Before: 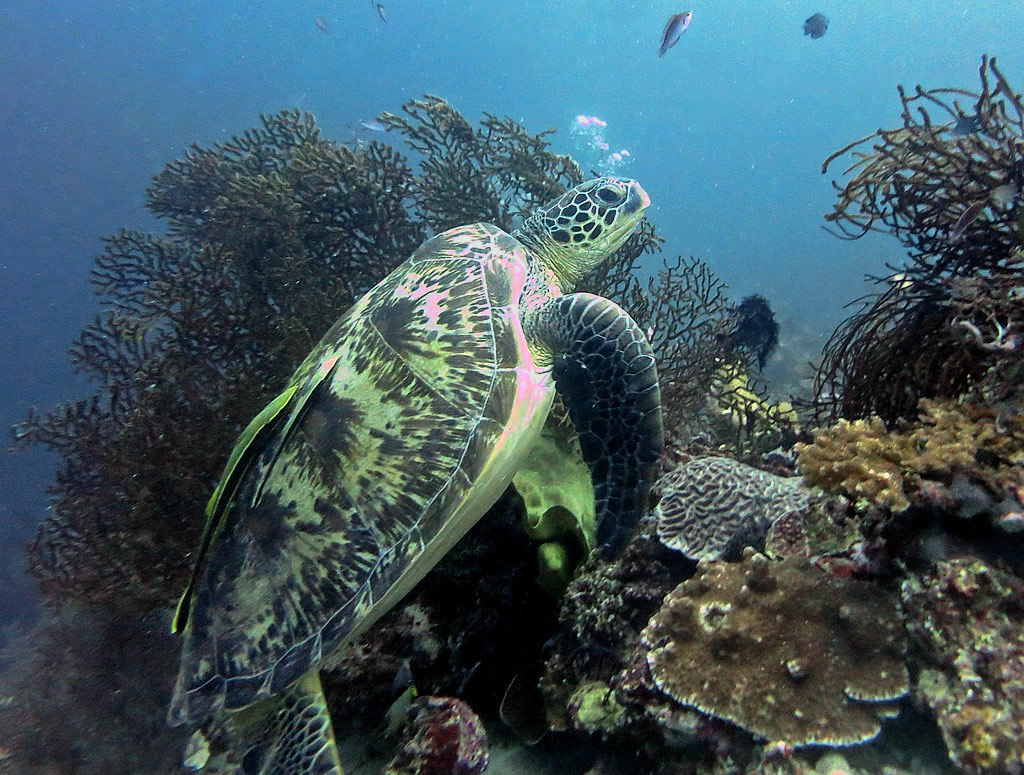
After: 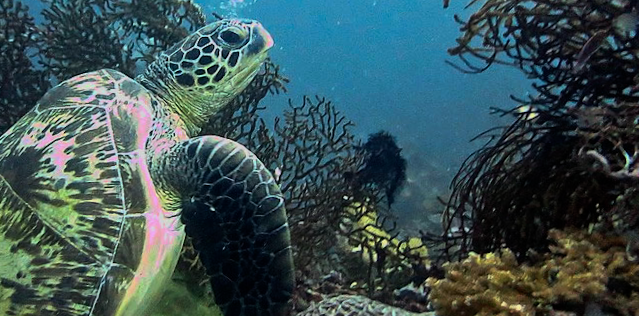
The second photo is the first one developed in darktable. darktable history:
rotate and perspective: rotation -2°, crop left 0.022, crop right 0.978, crop top 0.049, crop bottom 0.951
exposure: black level correction 0, exposure -0.721 EV, compensate highlight preservation false
color balance: contrast 6.48%, output saturation 113.3%
crop: left 36.005%, top 18.293%, right 0.31%, bottom 38.444%
tone equalizer: -8 EV -0.417 EV, -7 EV -0.389 EV, -6 EV -0.333 EV, -5 EV -0.222 EV, -3 EV 0.222 EV, -2 EV 0.333 EV, -1 EV 0.389 EV, +0 EV 0.417 EV, edges refinement/feathering 500, mask exposure compensation -1.57 EV, preserve details no
